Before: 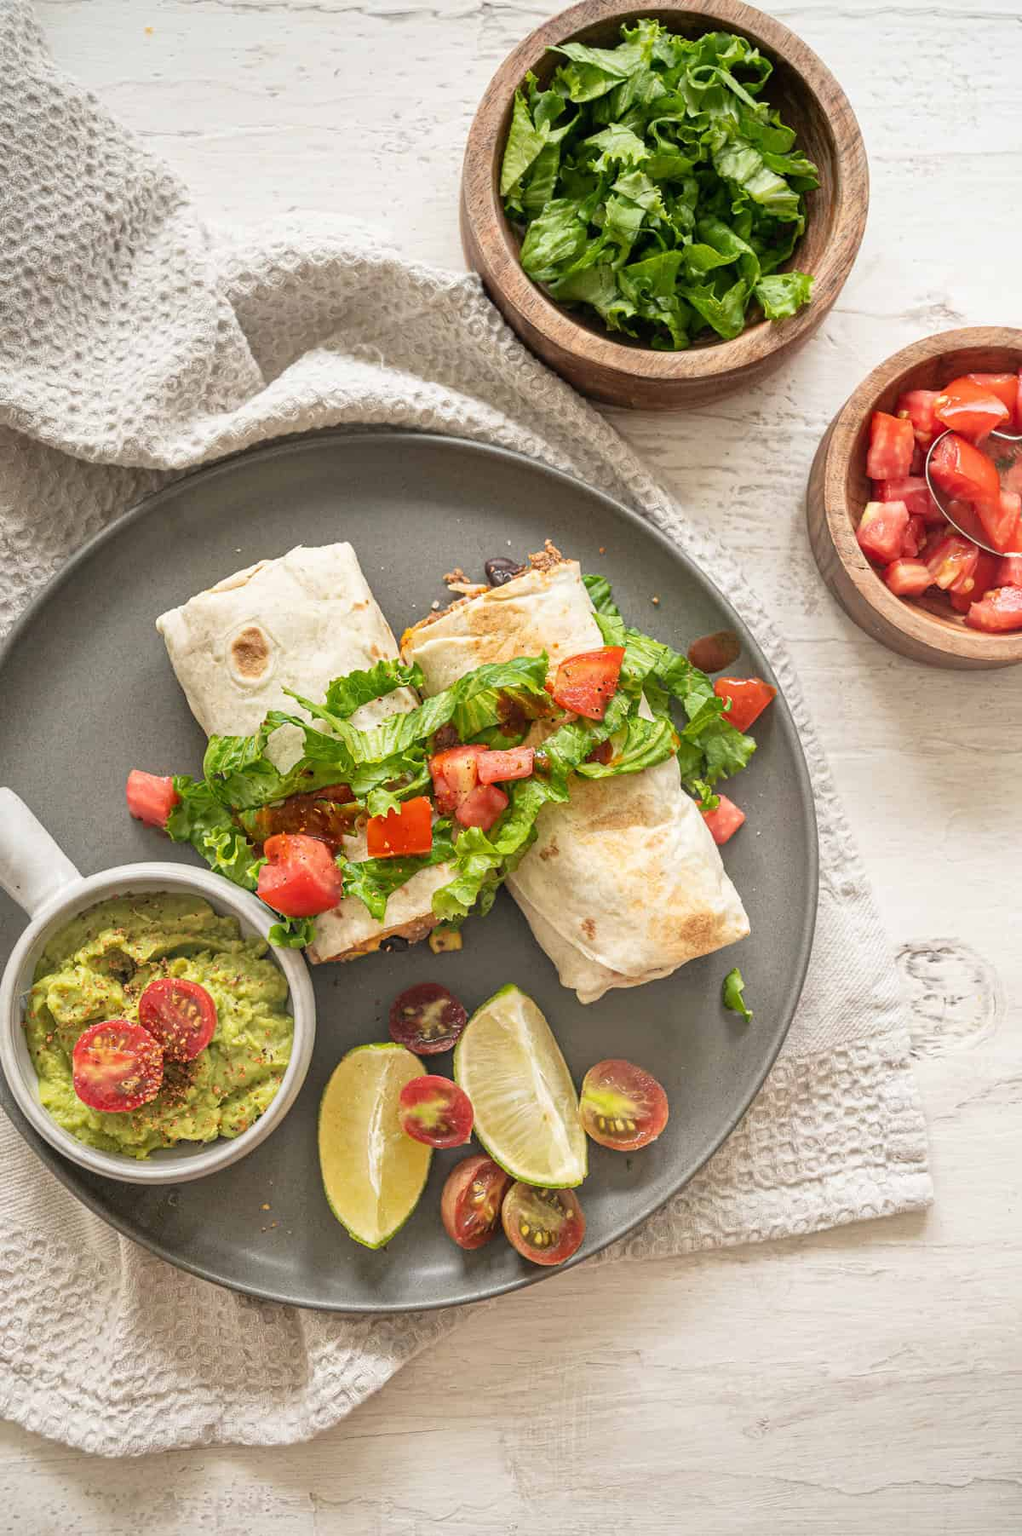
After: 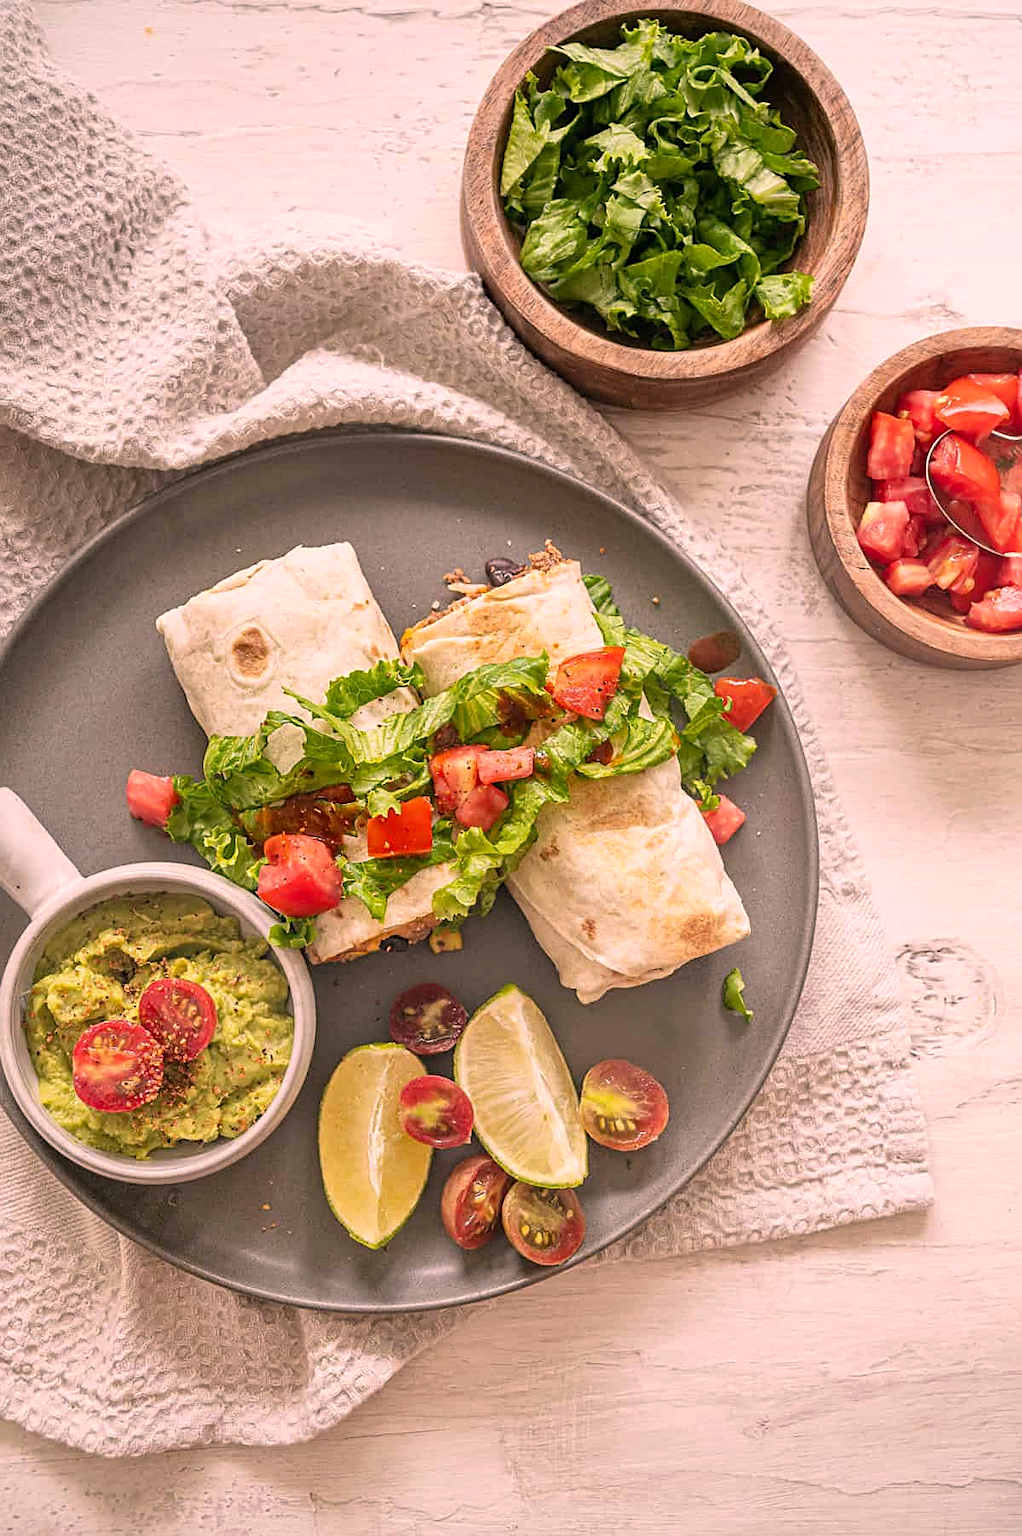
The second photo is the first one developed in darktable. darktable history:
color correction: highlights a* 14.52, highlights b* 4.84
sharpen: on, module defaults
